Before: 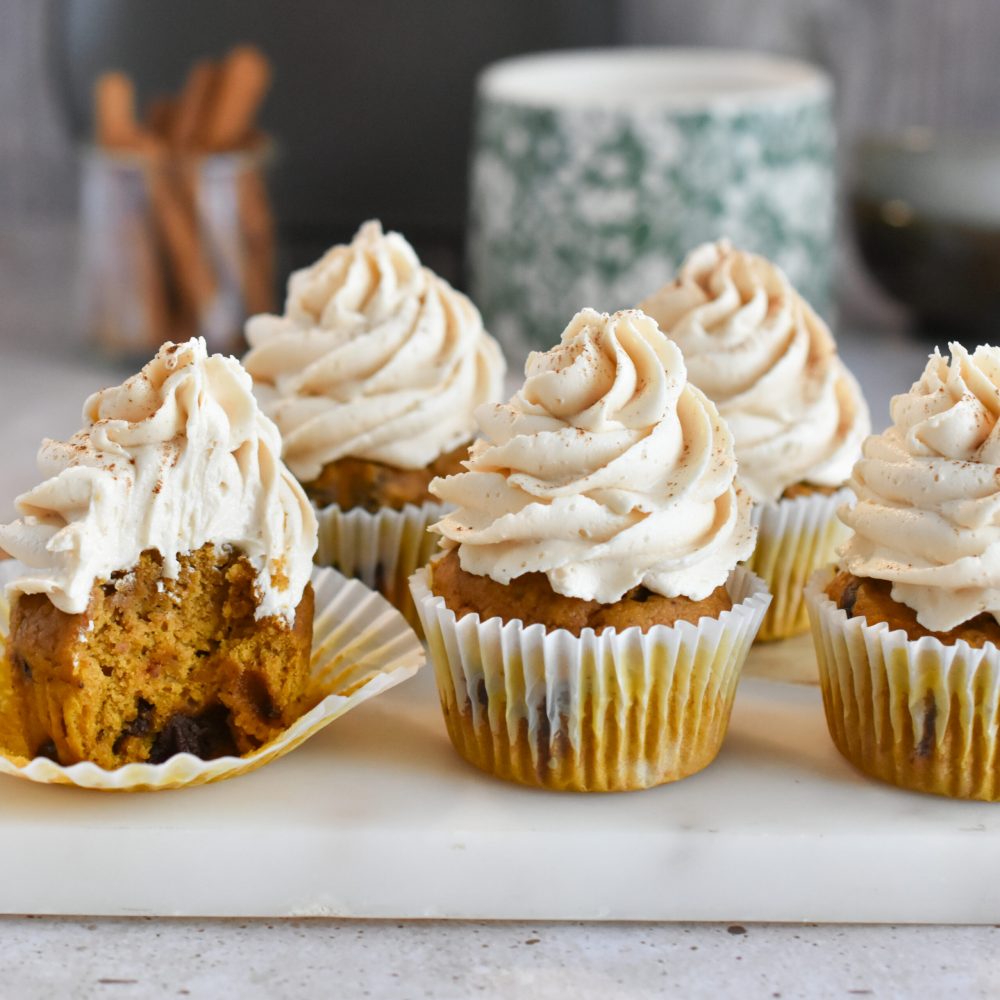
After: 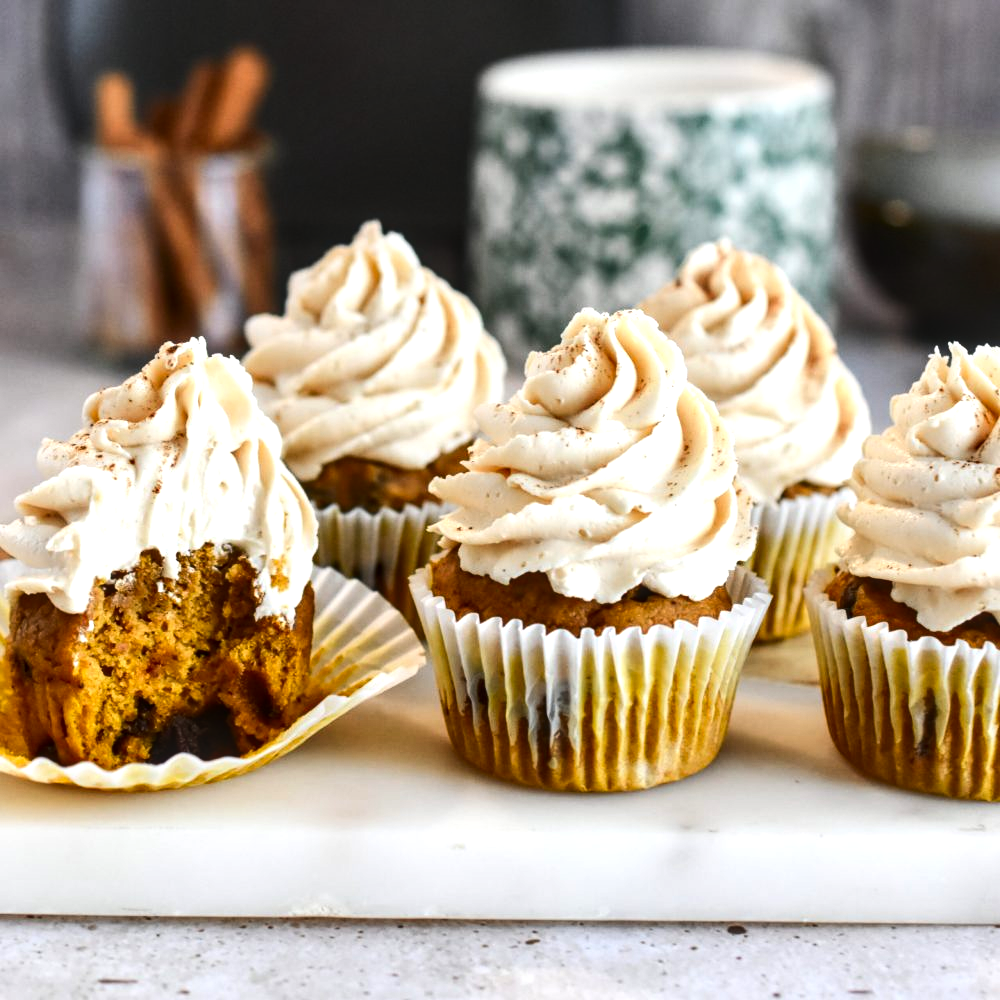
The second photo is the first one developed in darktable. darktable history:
contrast brightness saturation: contrast 0.13, brightness -0.05, saturation 0.16
exposure: exposure -0.153 EV, compensate highlight preservation false
tone equalizer: -8 EV -0.75 EV, -7 EV -0.7 EV, -6 EV -0.6 EV, -5 EV -0.4 EV, -3 EV 0.4 EV, -2 EV 0.6 EV, -1 EV 0.7 EV, +0 EV 0.75 EV, edges refinement/feathering 500, mask exposure compensation -1.57 EV, preserve details no
local contrast: on, module defaults
